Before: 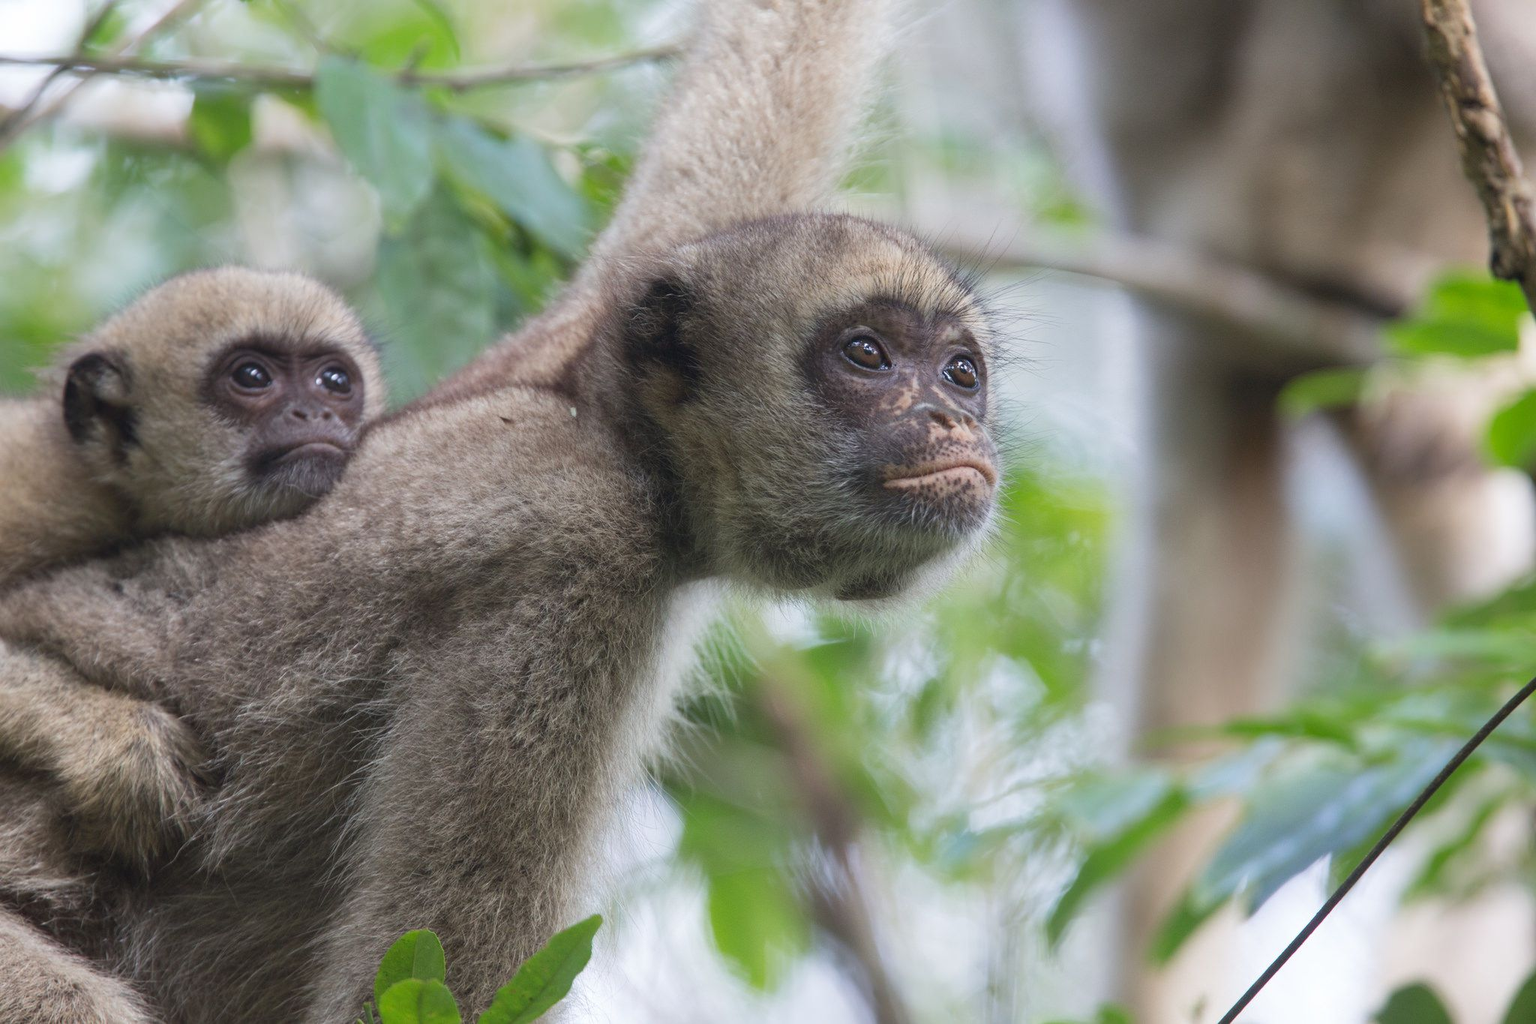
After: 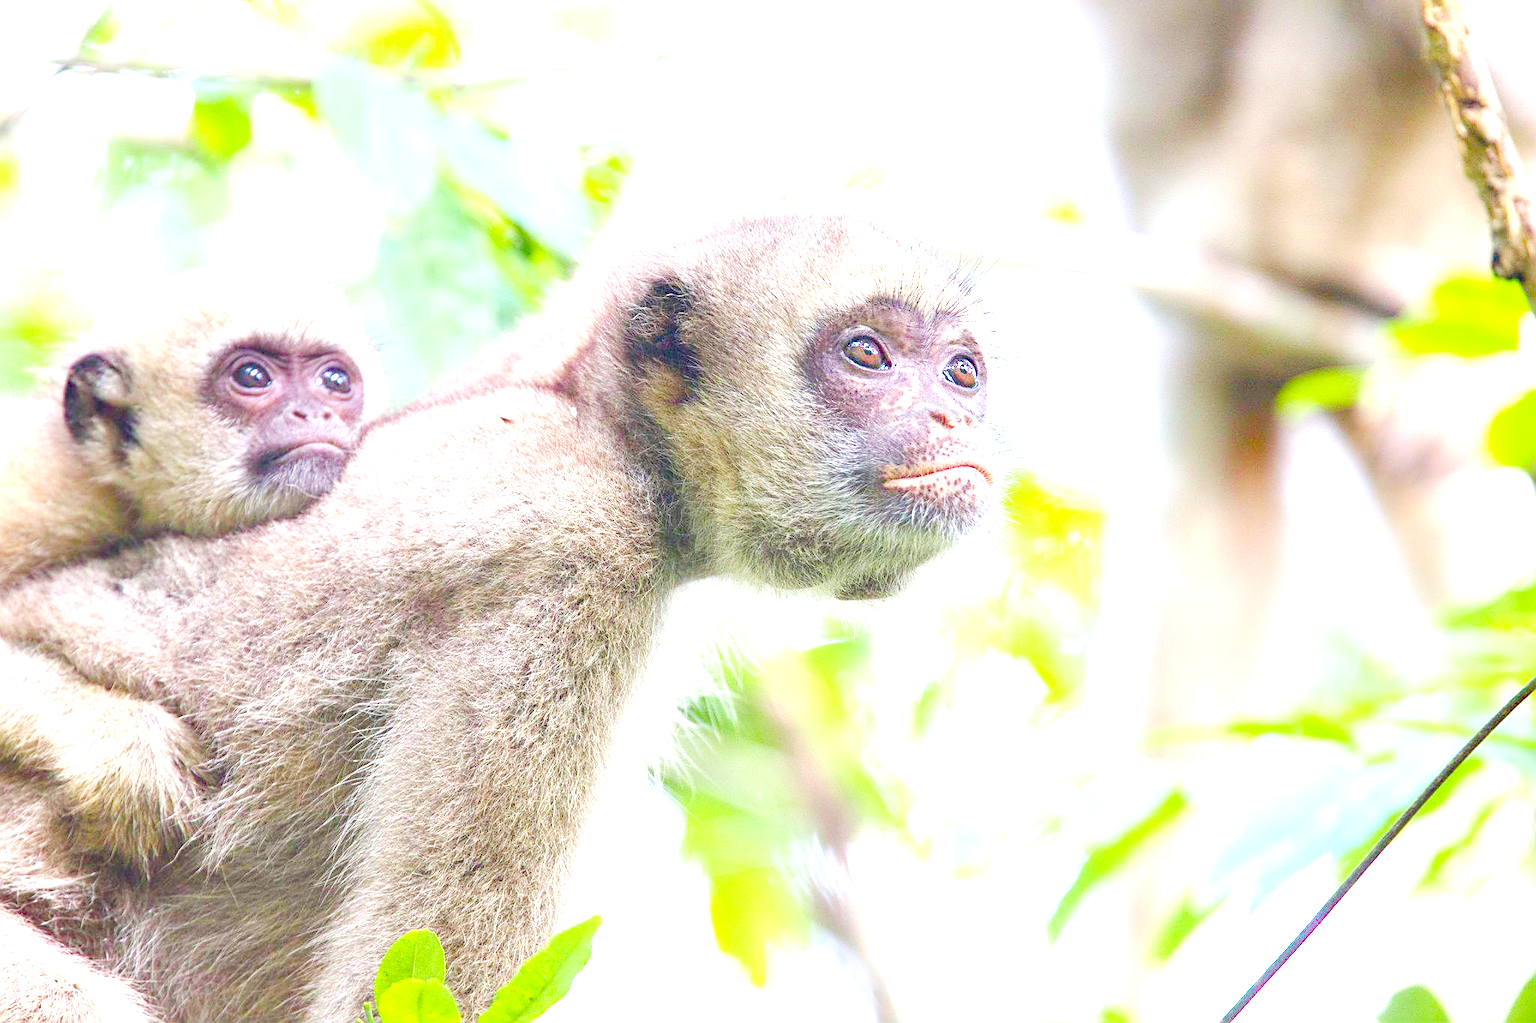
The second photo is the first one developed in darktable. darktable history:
sharpen: amount 0.555
exposure: black level correction 0.001, exposure 1.641 EV, compensate highlight preservation false
color balance rgb: linear chroma grading › global chroma 18.536%, perceptual saturation grading › global saturation 34.727%, perceptual saturation grading › highlights -25.853%, perceptual saturation grading › shadows 26.1%
color calibration: output R [0.948, 0.091, -0.04, 0], output G [-0.3, 1.384, -0.085, 0], output B [-0.108, 0.061, 1.08, 0], illuminant same as pipeline (D50), adaptation none (bypass), x 0.333, y 0.335, temperature 5012.35 K
base curve: curves: ch0 [(0, 0) (0.204, 0.334) (0.55, 0.733) (1, 1)], fusion 1, preserve colors none
